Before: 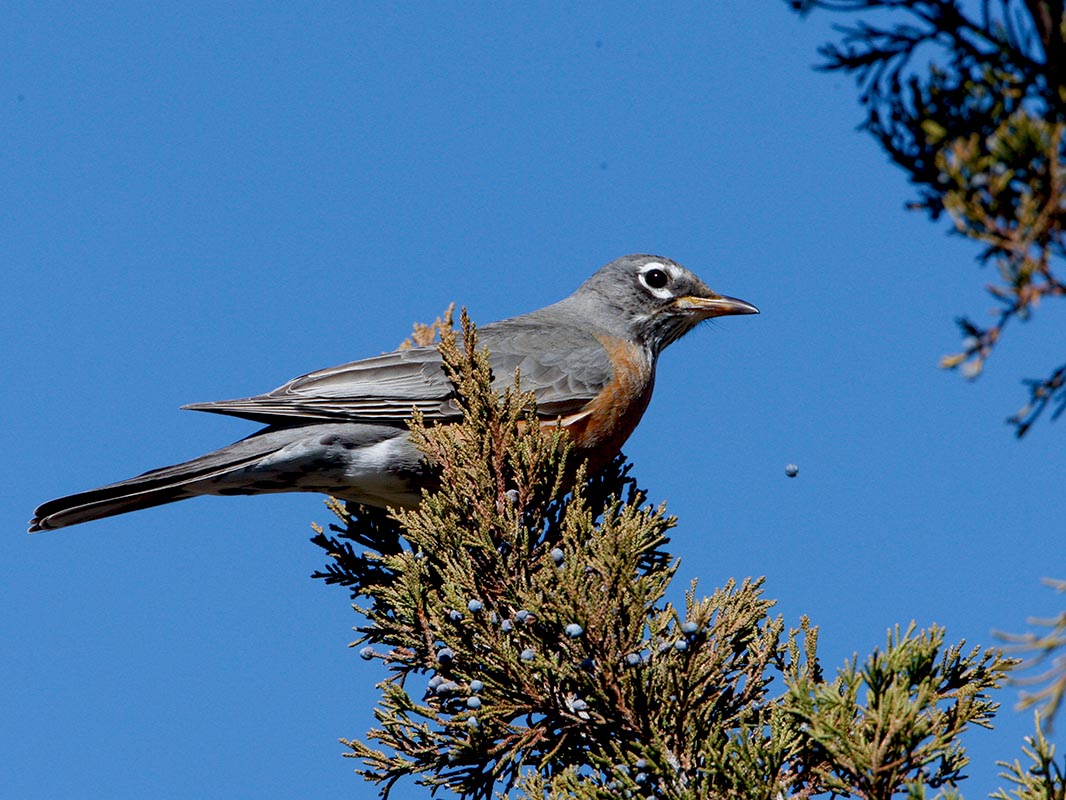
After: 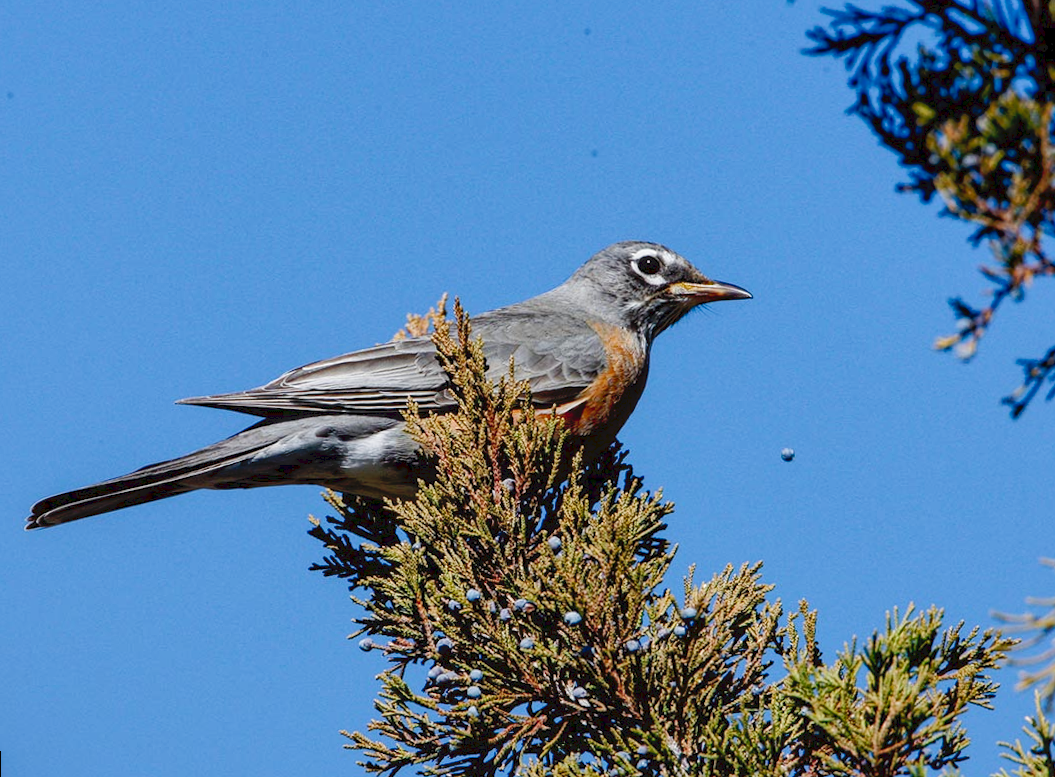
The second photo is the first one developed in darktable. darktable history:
local contrast: on, module defaults
tone curve: curves: ch0 [(0, 0) (0.003, 0.047) (0.011, 0.051) (0.025, 0.051) (0.044, 0.057) (0.069, 0.068) (0.1, 0.076) (0.136, 0.108) (0.177, 0.166) (0.224, 0.229) (0.277, 0.299) (0.335, 0.364) (0.399, 0.46) (0.468, 0.553) (0.543, 0.639) (0.623, 0.724) (0.709, 0.808) (0.801, 0.886) (0.898, 0.954) (1, 1)], preserve colors none
shadows and highlights: on, module defaults
rotate and perspective: rotation -1°, crop left 0.011, crop right 0.989, crop top 0.025, crop bottom 0.975
